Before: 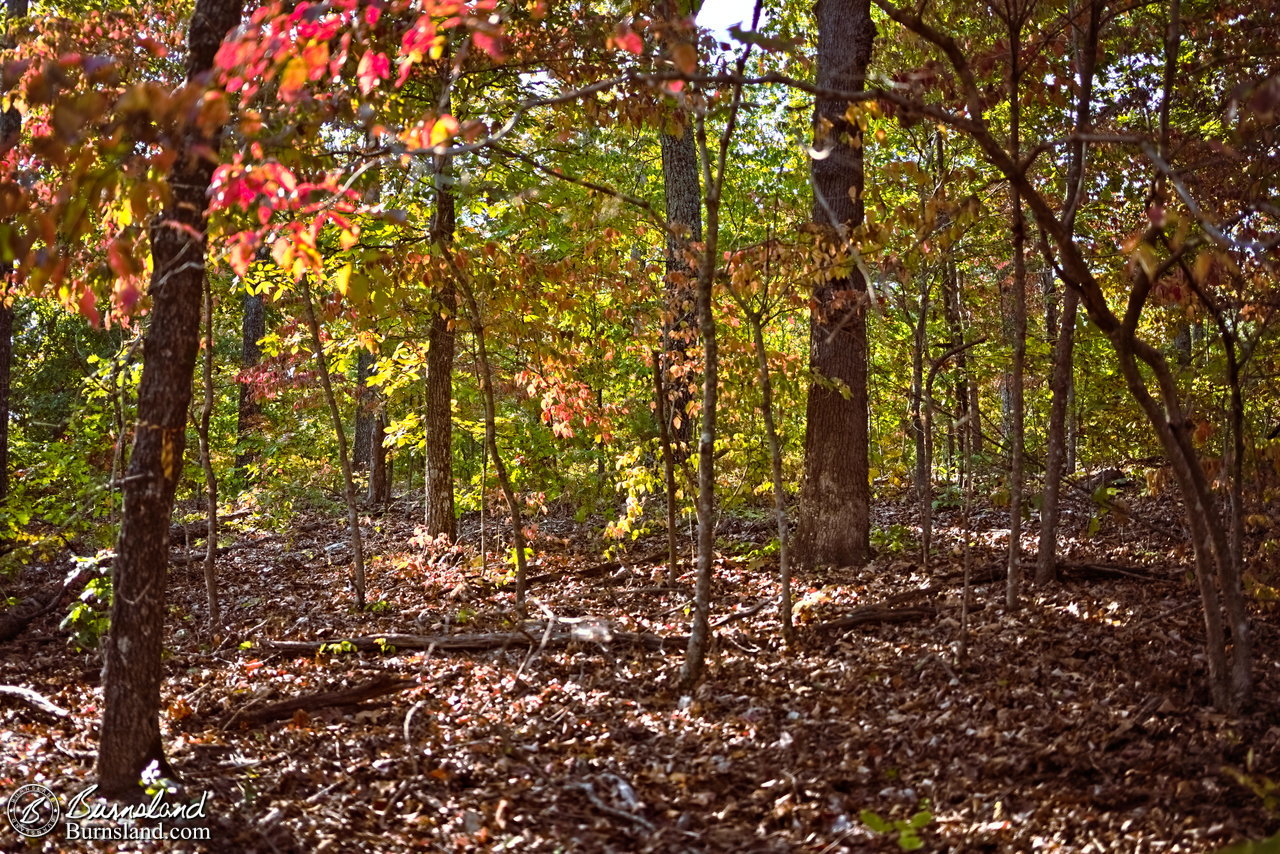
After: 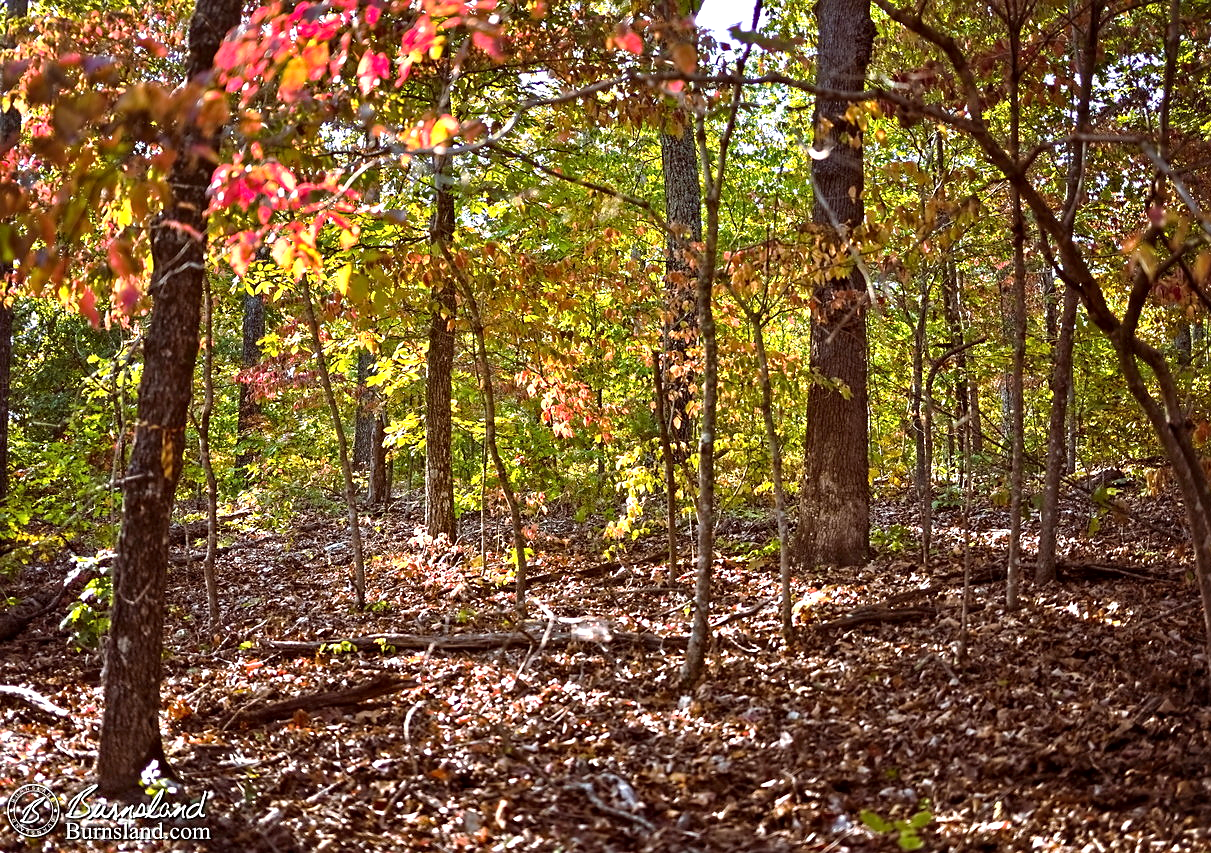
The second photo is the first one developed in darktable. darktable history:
sharpen: radius 0.996, threshold 0.964
crop and rotate: left 0%, right 5.346%
exposure: black level correction 0.001, exposure 0.498 EV, compensate highlight preservation false
local contrast: mode bilateral grid, contrast 20, coarseness 49, detail 120%, midtone range 0.2
